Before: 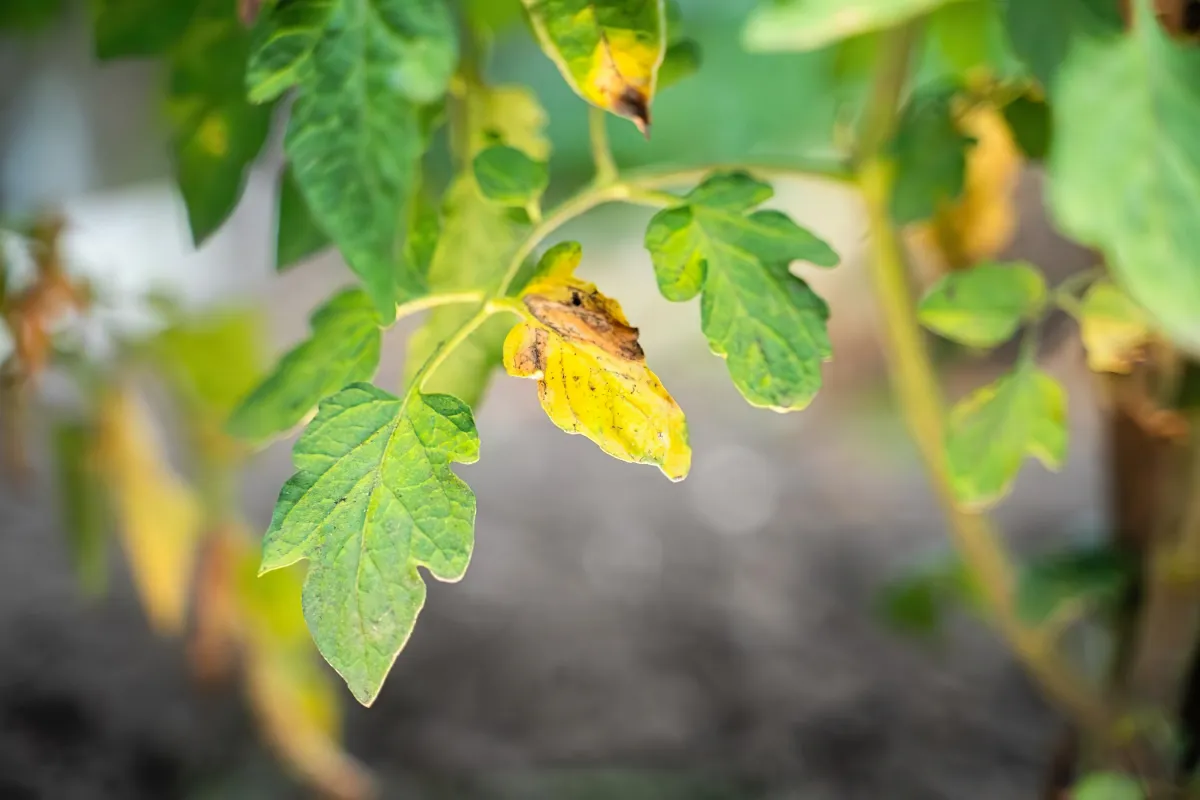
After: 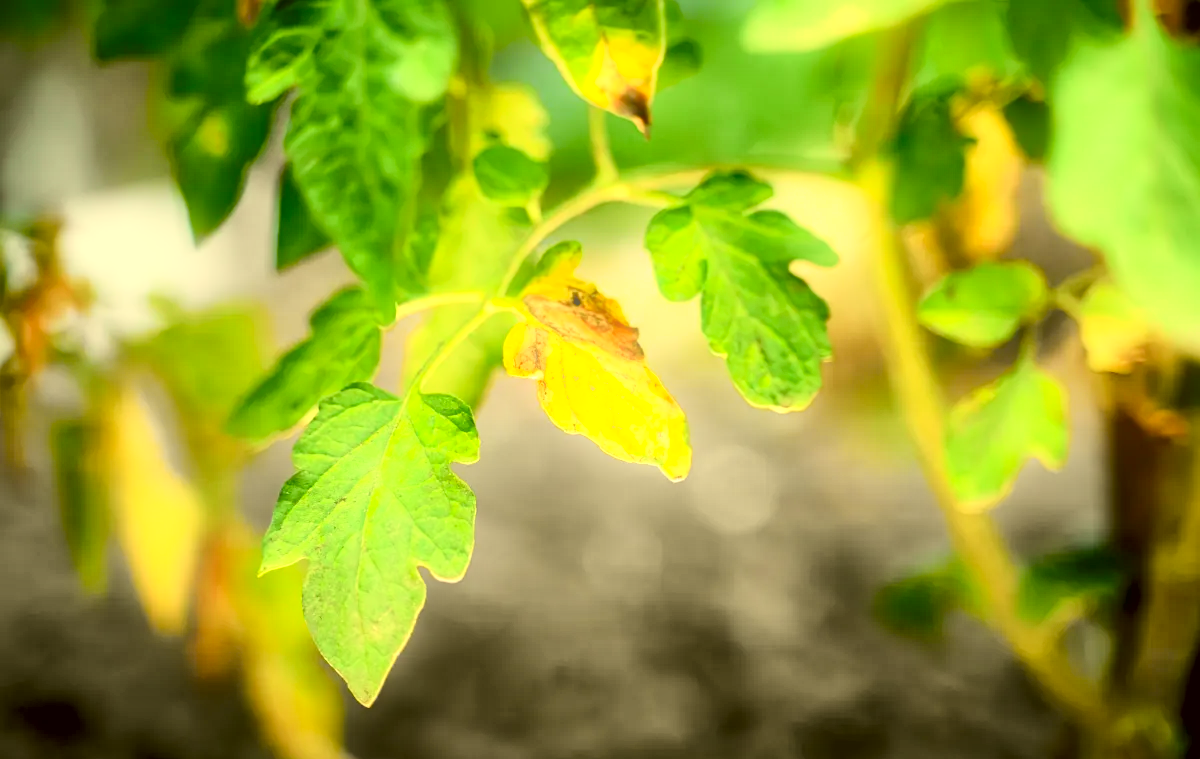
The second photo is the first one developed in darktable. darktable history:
crop and rotate: top 0%, bottom 5.097%
color correction: highlights a* 0.162, highlights b* 29.53, shadows a* -0.162, shadows b* 21.09
local contrast: mode bilateral grid, contrast 20, coarseness 50, detail 179%, midtone range 0.2
tone curve: curves: ch0 [(0, 0) (0.037, 0.011) (0.131, 0.108) (0.279, 0.279) (0.476, 0.554) (0.617, 0.693) (0.704, 0.77) (0.813, 0.852) (0.916, 0.924) (1, 0.993)]; ch1 [(0, 0) (0.318, 0.278) (0.444, 0.427) (0.493, 0.492) (0.508, 0.502) (0.534, 0.531) (0.562, 0.571) (0.626, 0.667) (0.746, 0.764) (1, 1)]; ch2 [(0, 0) (0.316, 0.292) (0.381, 0.37) (0.423, 0.448) (0.476, 0.492) (0.502, 0.498) (0.522, 0.518) (0.533, 0.532) (0.586, 0.631) (0.634, 0.663) (0.7, 0.7) (0.861, 0.808) (1, 0.951)], color space Lab, independent channels, preserve colors none
bloom: size 5%, threshold 95%, strength 15%
